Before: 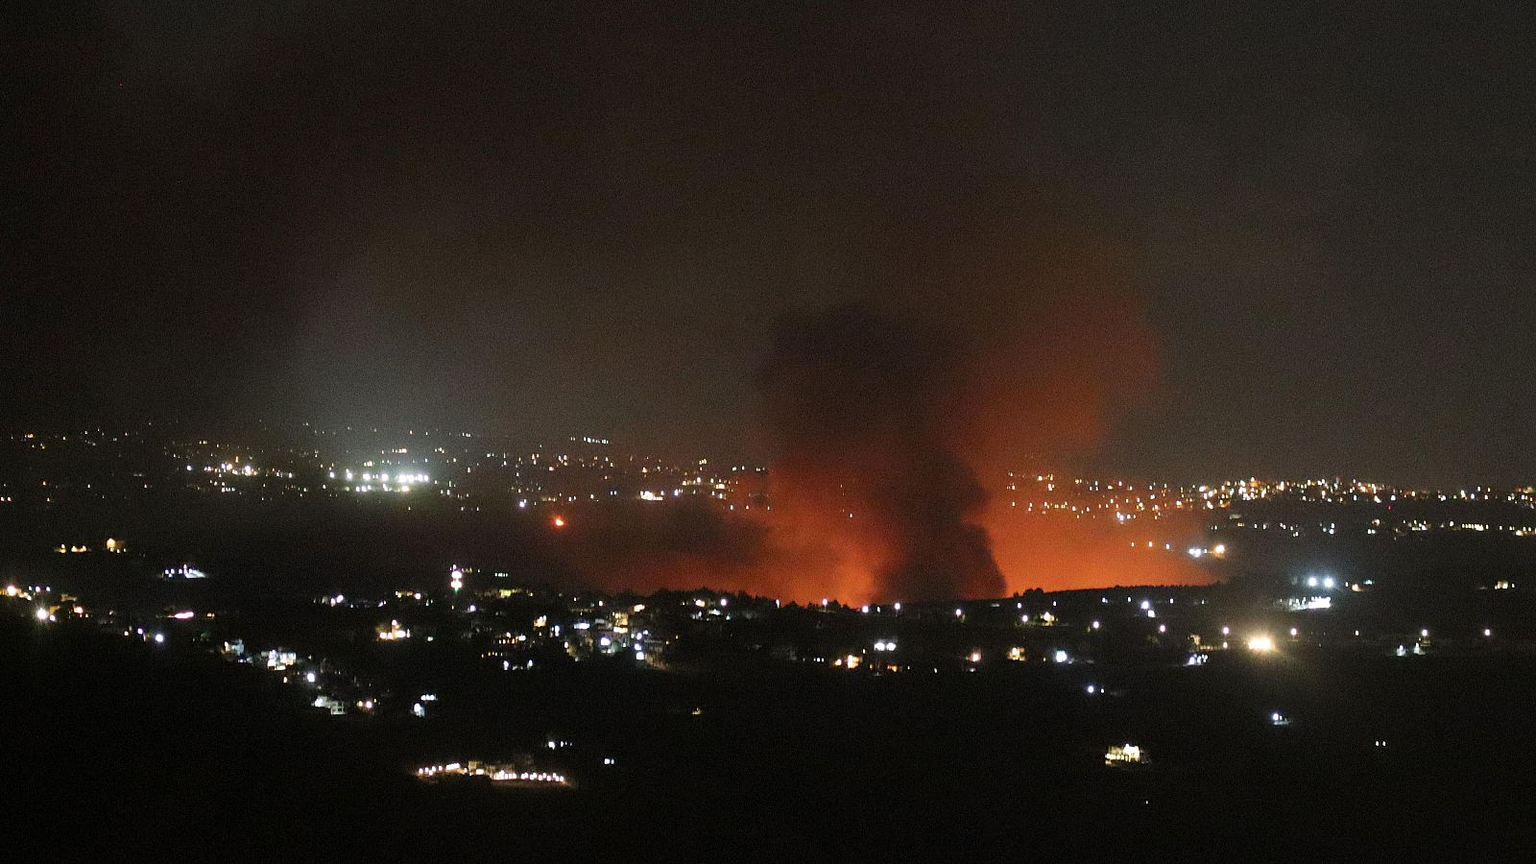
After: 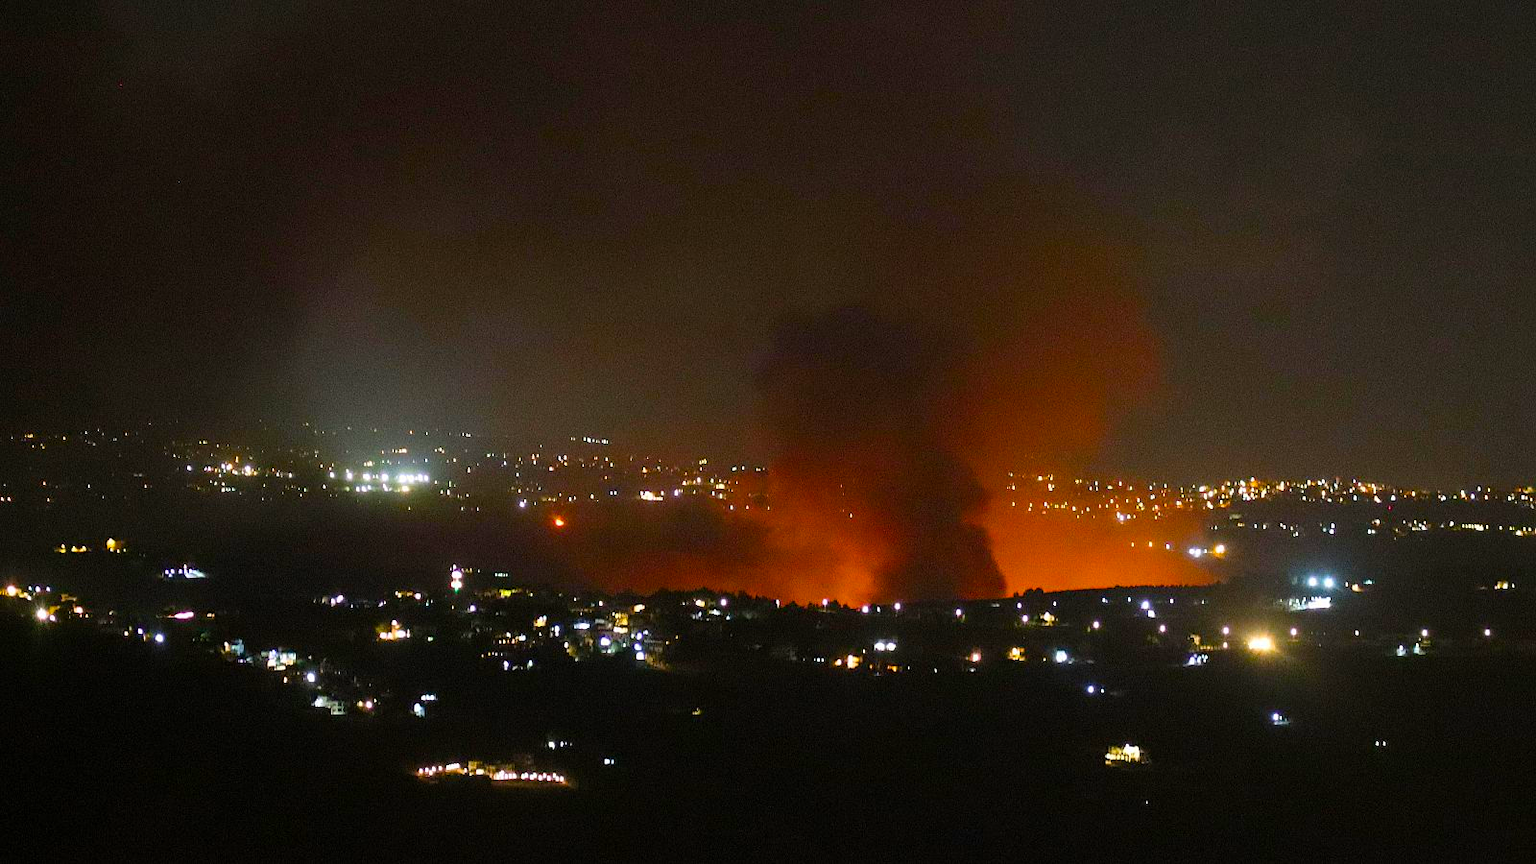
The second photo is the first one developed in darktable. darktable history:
color balance rgb: perceptual saturation grading › global saturation 19.967%, global vibrance 59.579%
